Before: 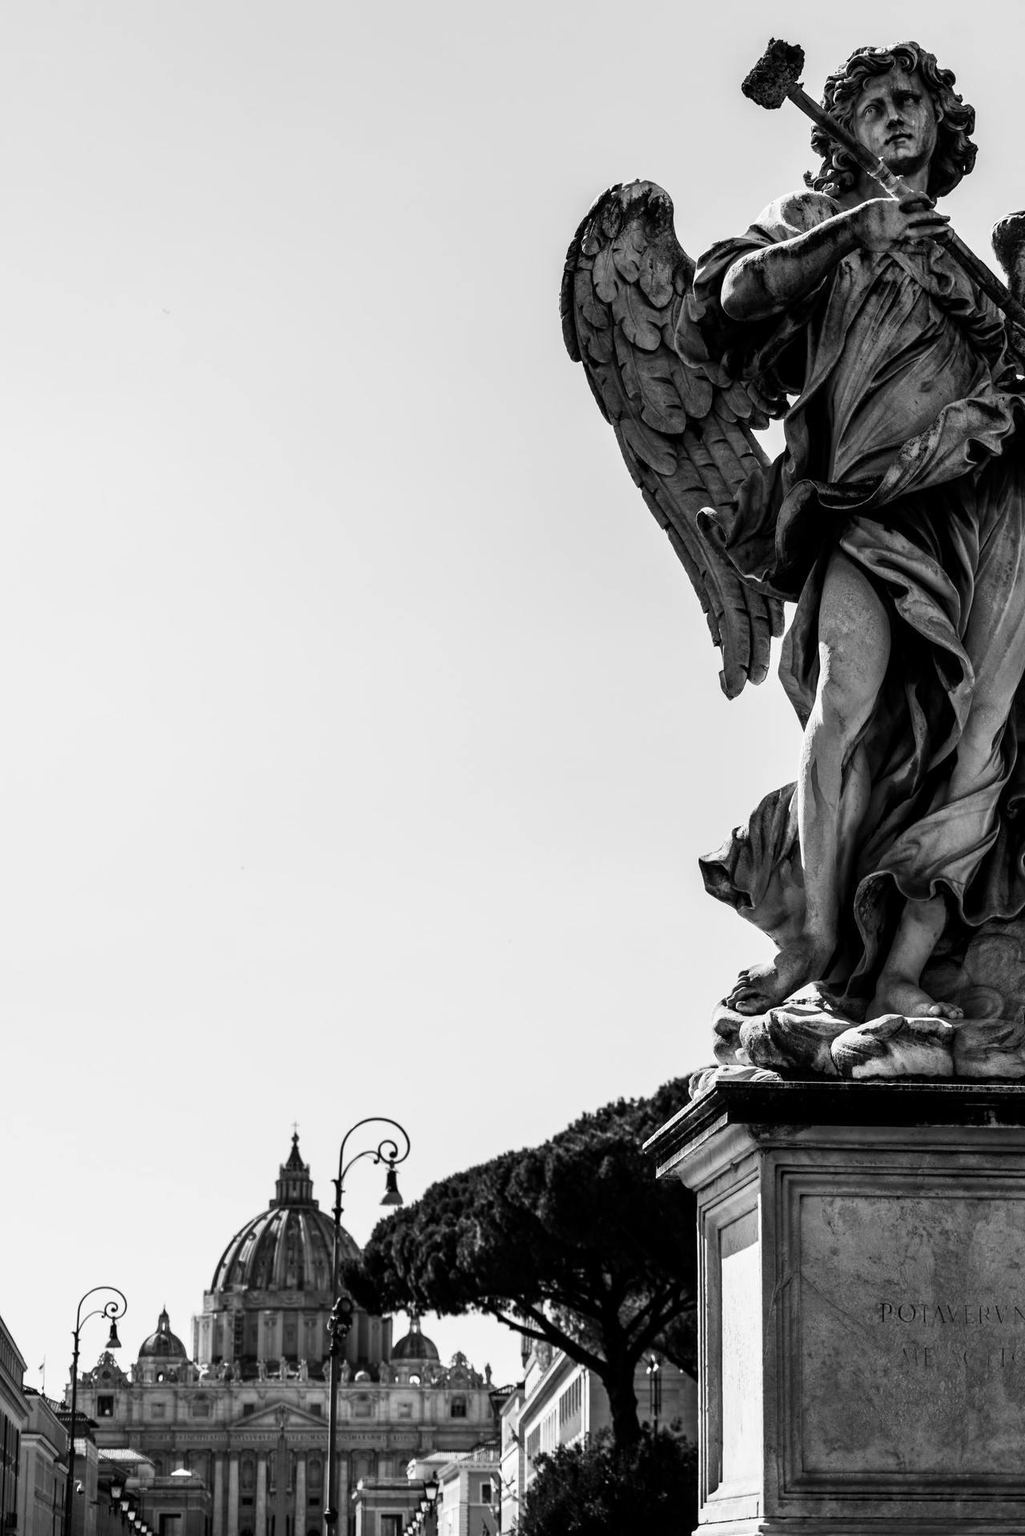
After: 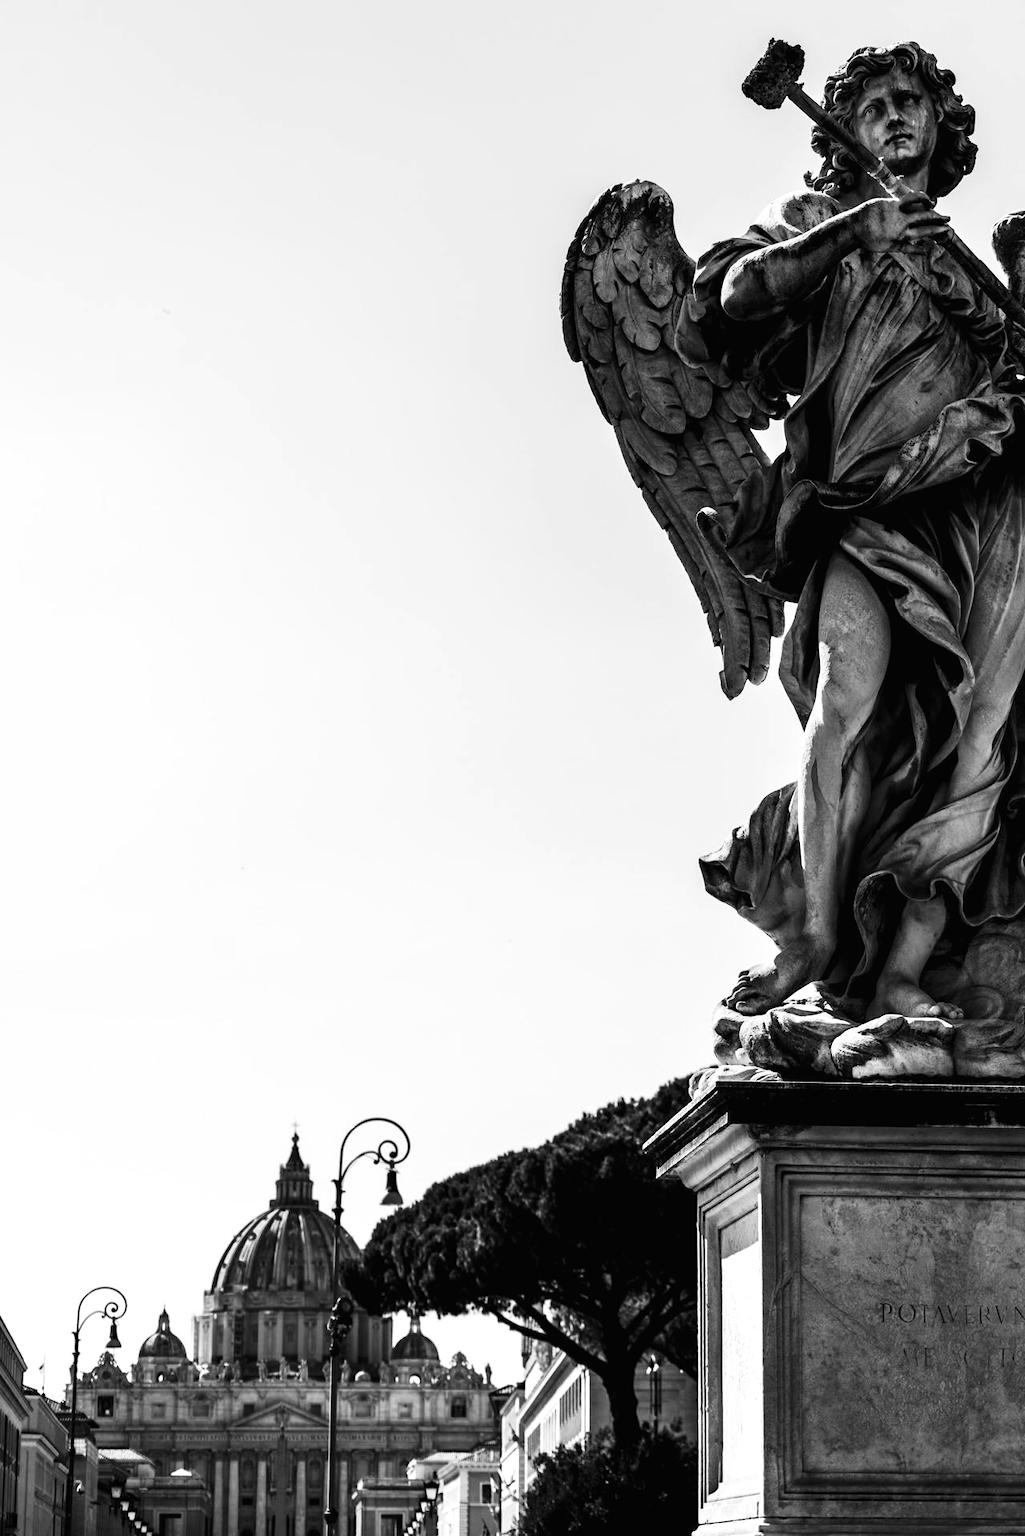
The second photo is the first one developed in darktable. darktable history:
exposure: exposure 0.292 EV, compensate exposure bias true, compensate highlight preservation false
tone equalizer: -8 EV 0.082 EV
tone curve: curves: ch0 [(0.016, 0.011) (0.204, 0.146) (0.515, 0.476) (0.78, 0.795) (1, 0.981)], color space Lab, independent channels, preserve colors none
